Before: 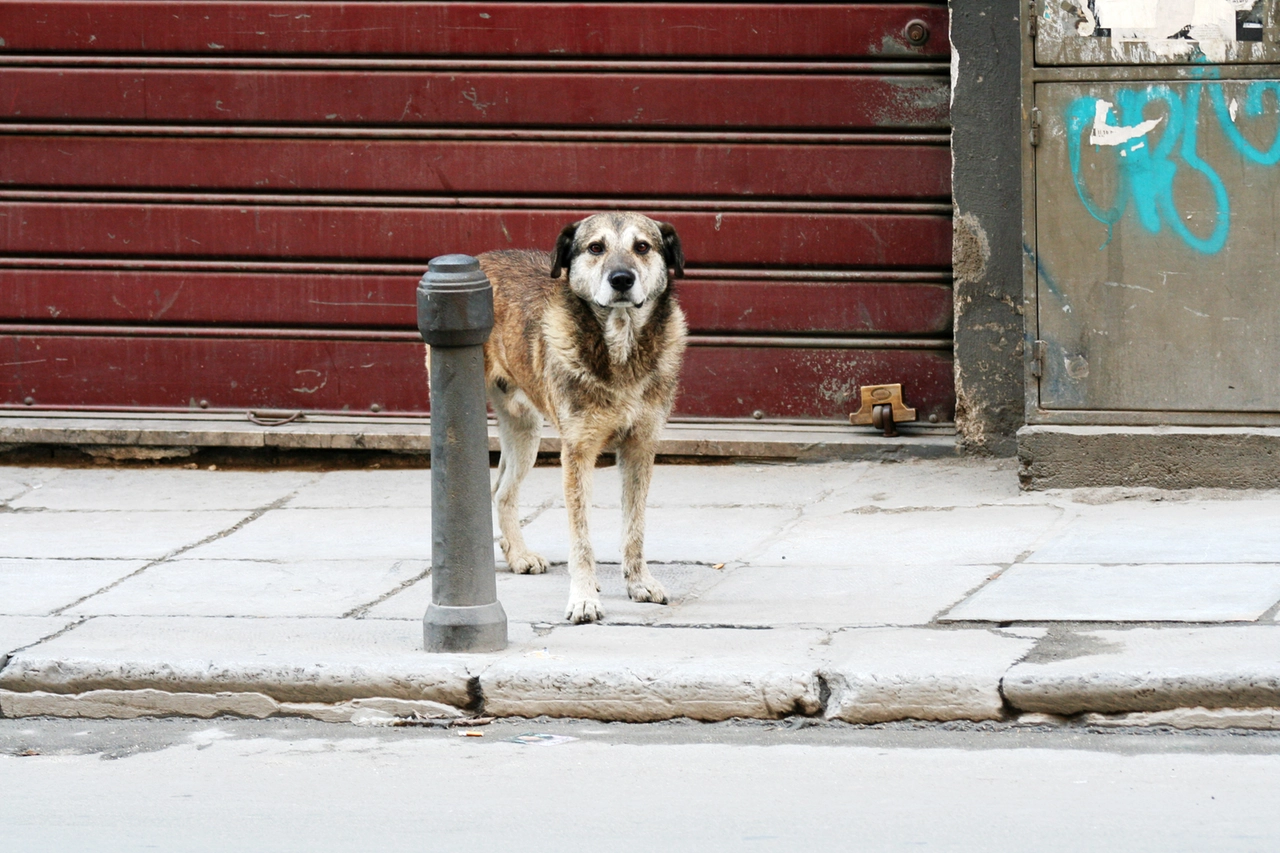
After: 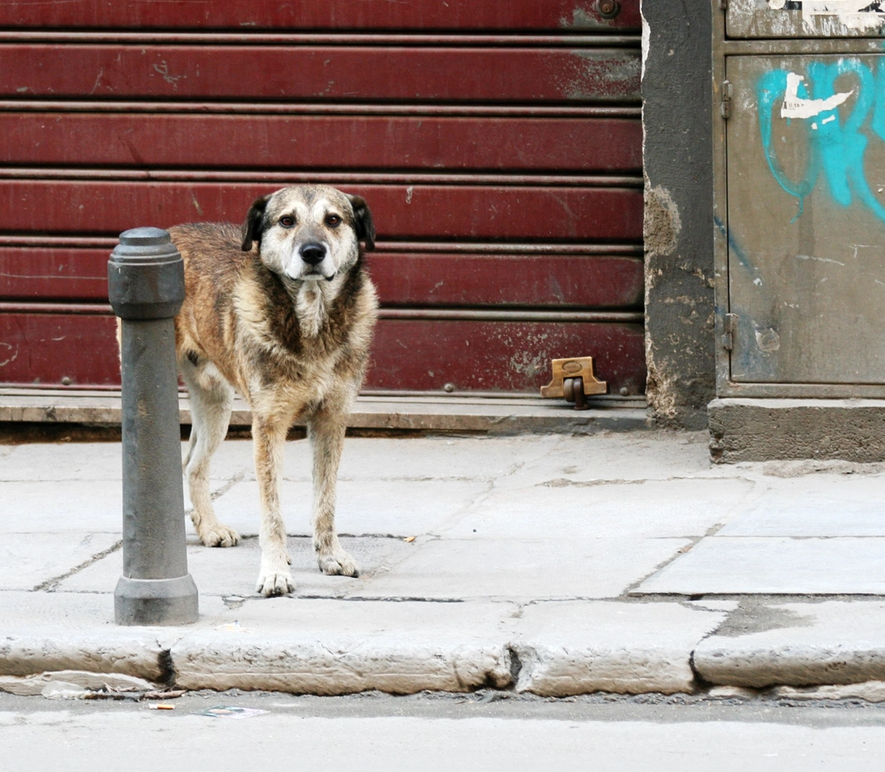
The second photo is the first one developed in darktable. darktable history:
crop and rotate: left 24.179%, top 3.304%, right 6.619%, bottom 6.1%
